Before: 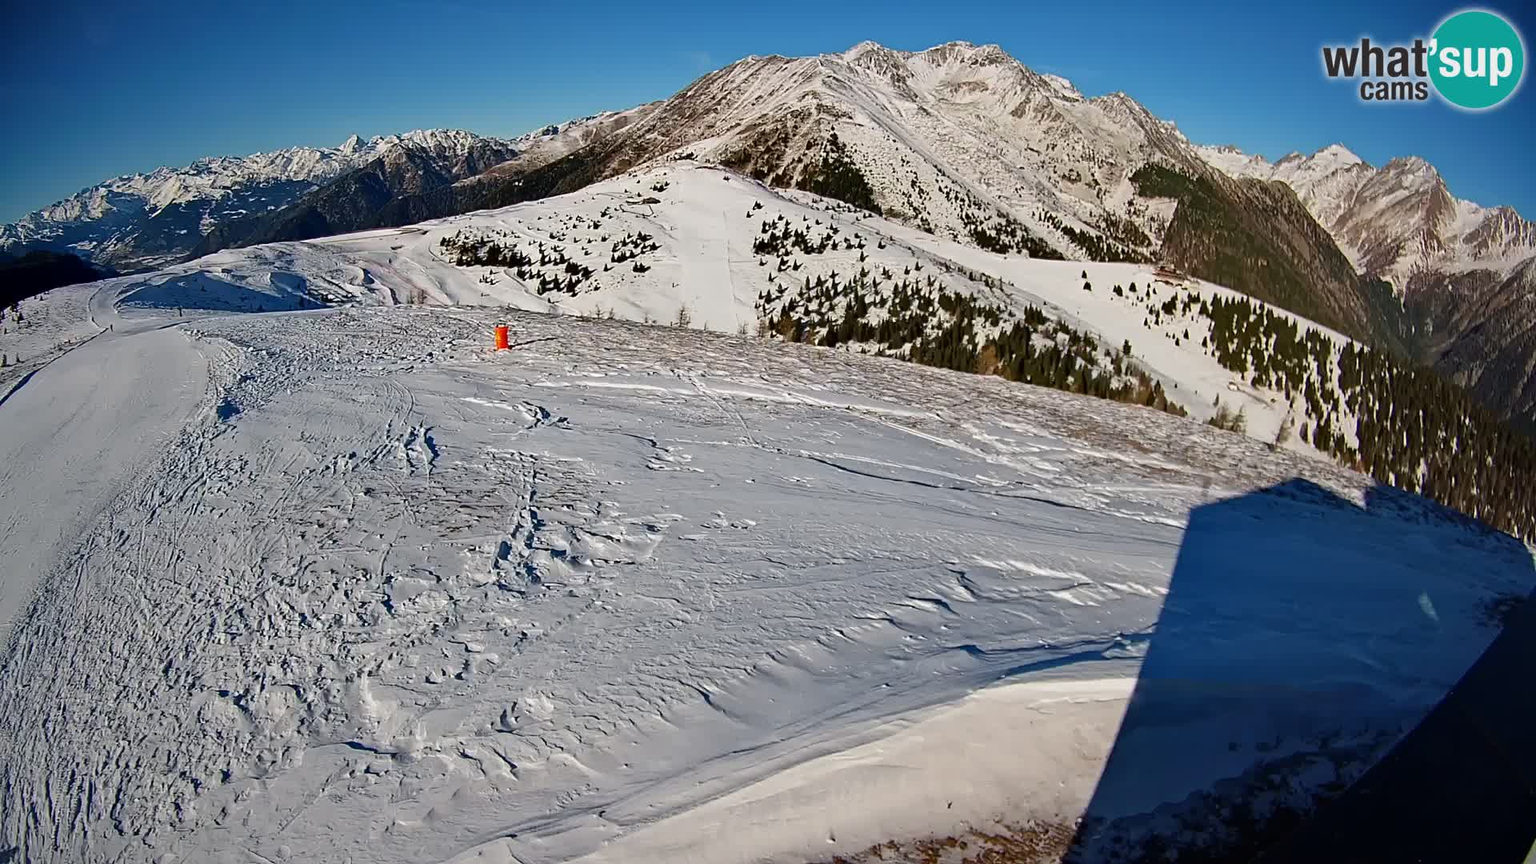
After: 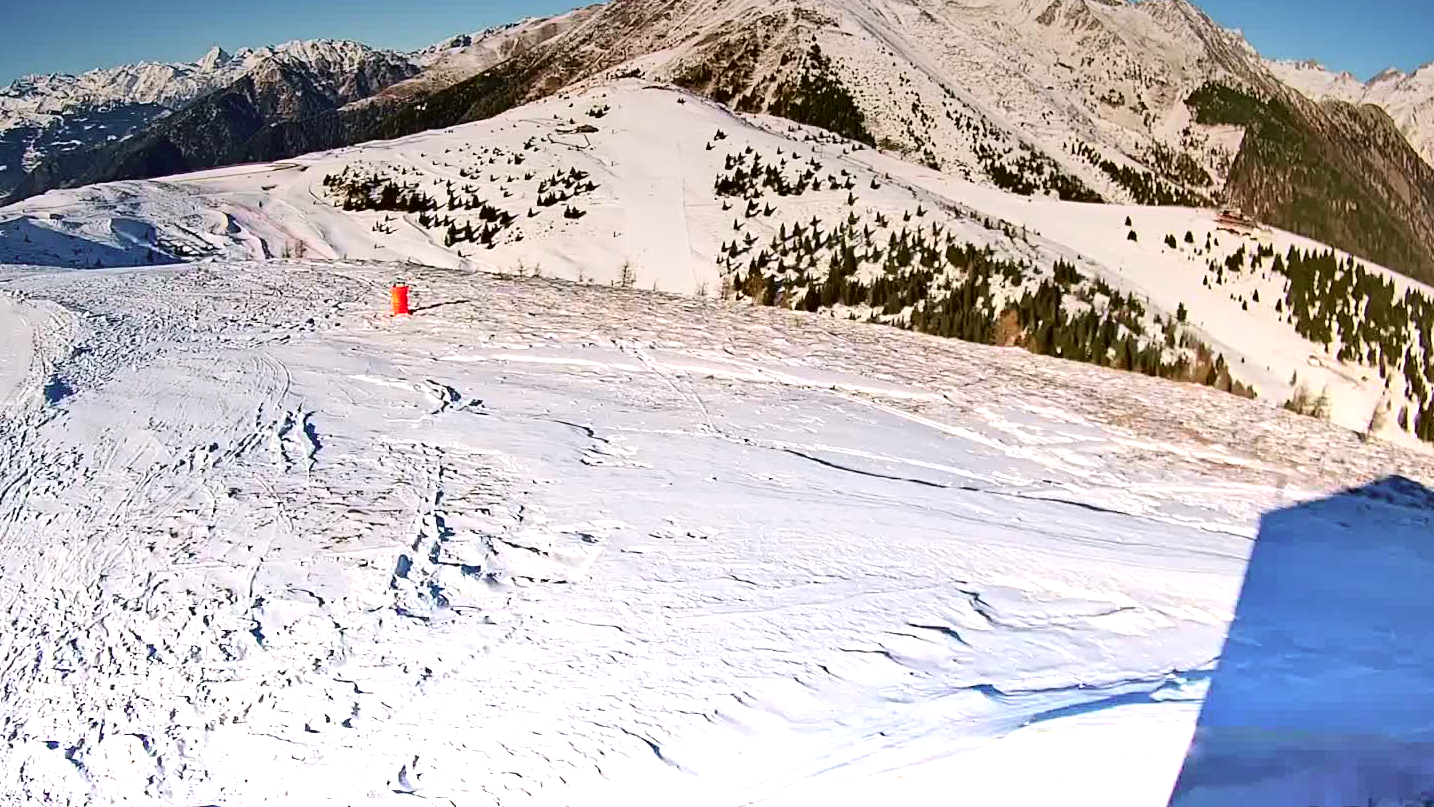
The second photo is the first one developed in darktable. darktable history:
vibrance: vibrance 0%
crop and rotate: left 11.831%, top 11.346%, right 13.429%, bottom 13.899%
graduated density: density -3.9 EV
color correction: highlights a* 3.12, highlights b* -1.55, shadows a* -0.101, shadows b* 2.52, saturation 0.98
tone curve: curves: ch0 [(0, 0) (0.091, 0.074) (0.184, 0.168) (0.491, 0.519) (0.748, 0.765) (1, 0.919)]; ch1 [(0, 0) (0.179, 0.173) (0.322, 0.32) (0.424, 0.424) (0.502, 0.504) (0.56, 0.578) (0.631, 0.667) (0.777, 0.806) (1, 1)]; ch2 [(0, 0) (0.434, 0.447) (0.483, 0.487) (0.547, 0.564) (0.676, 0.673) (1, 1)], color space Lab, independent channels, preserve colors none
